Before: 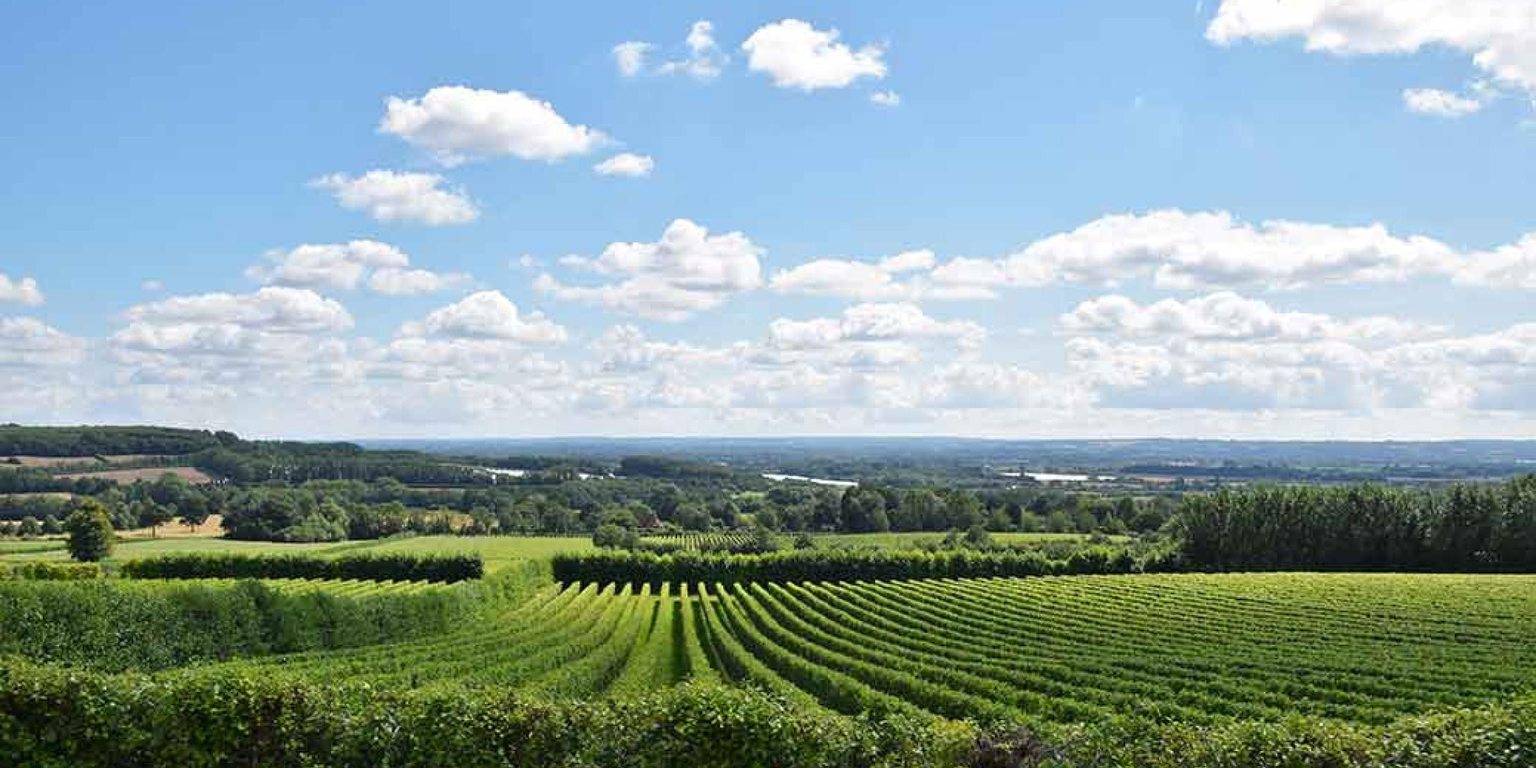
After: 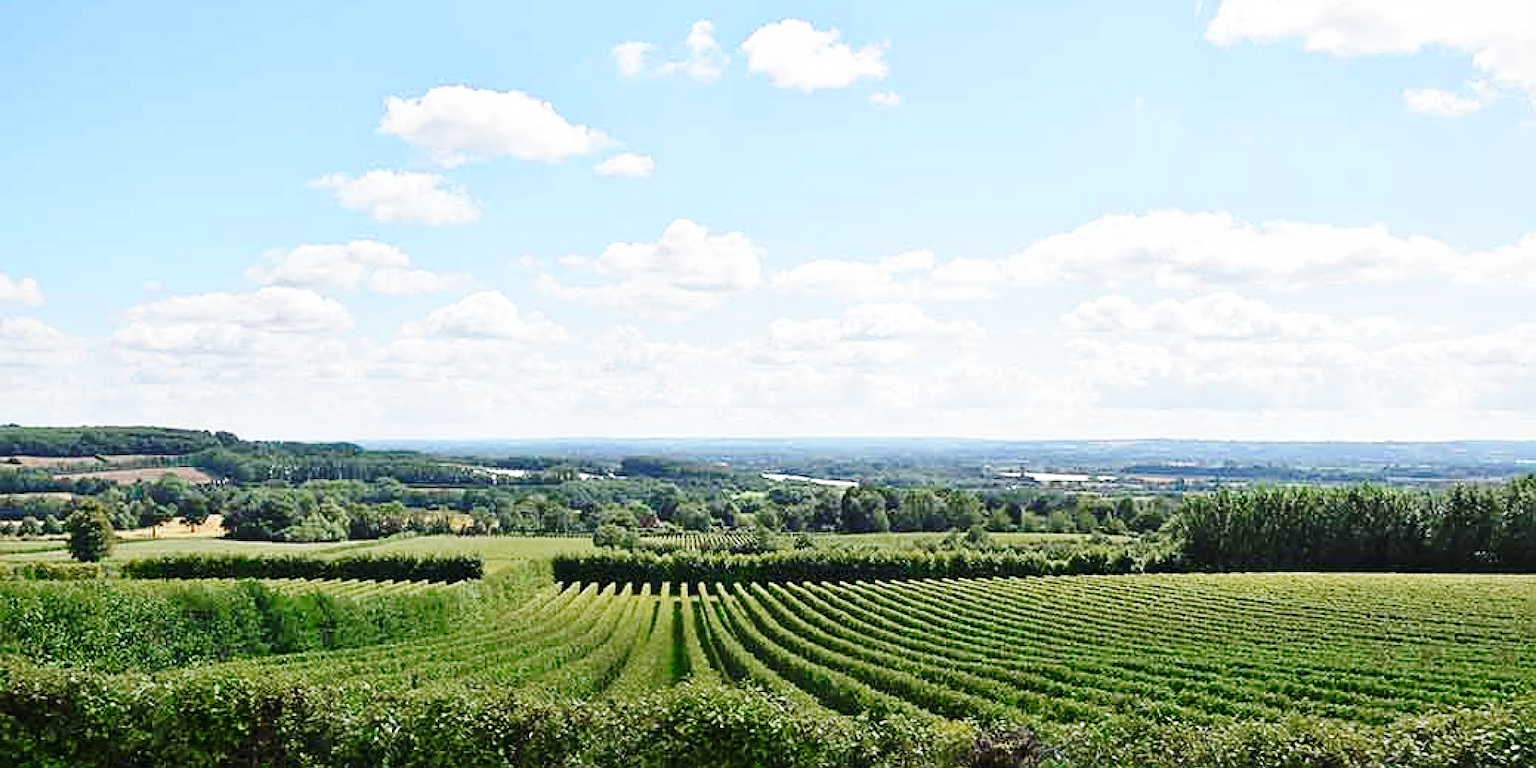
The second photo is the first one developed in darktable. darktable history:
sharpen: on, module defaults
base curve: curves: ch0 [(0, 0) (0.028, 0.03) (0.121, 0.232) (0.46, 0.748) (0.859, 0.968) (1, 1)], preserve colors none
color zones: curves: ch0 [(0.11, 0.396) (0.195, 0.36) (0.25, 0.5) (0.303, 0.412) (0.357, 0.544) (0.75, 0.5) (0.967, 0.328)]; ch1 [(0, 0.468) (0.112, 0.512) (0.202, 0.6) (0.25, 0.5) (0.307, 0.352) (0.357, 0.544) (0.75, 0.5) (0.963, 0.524)]
